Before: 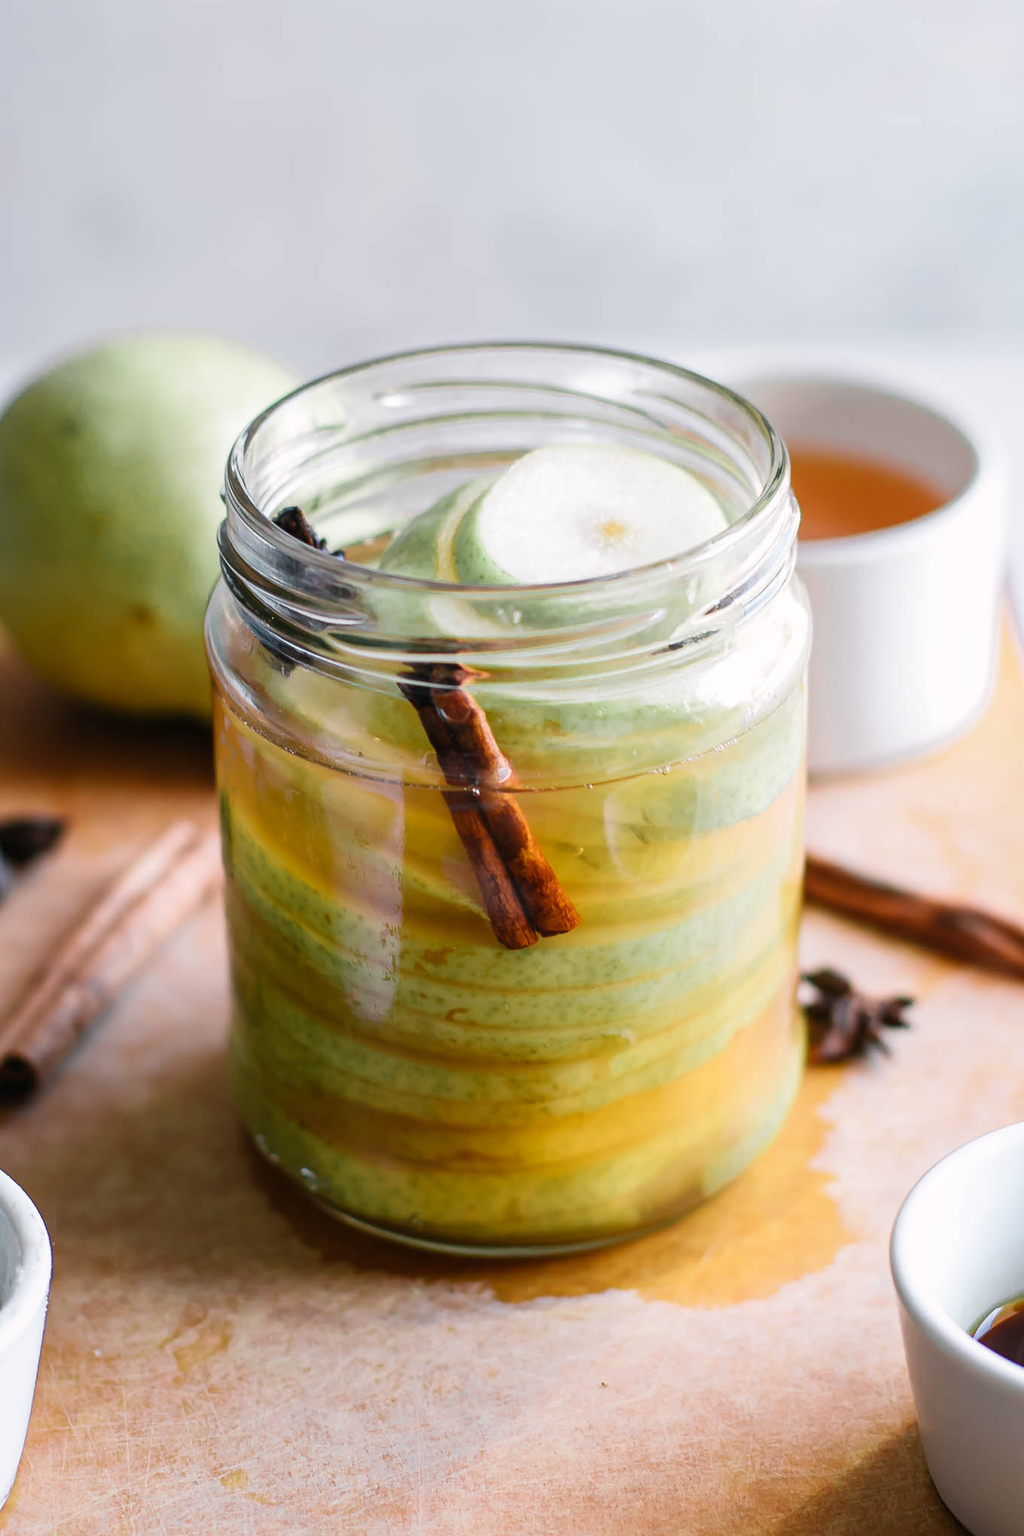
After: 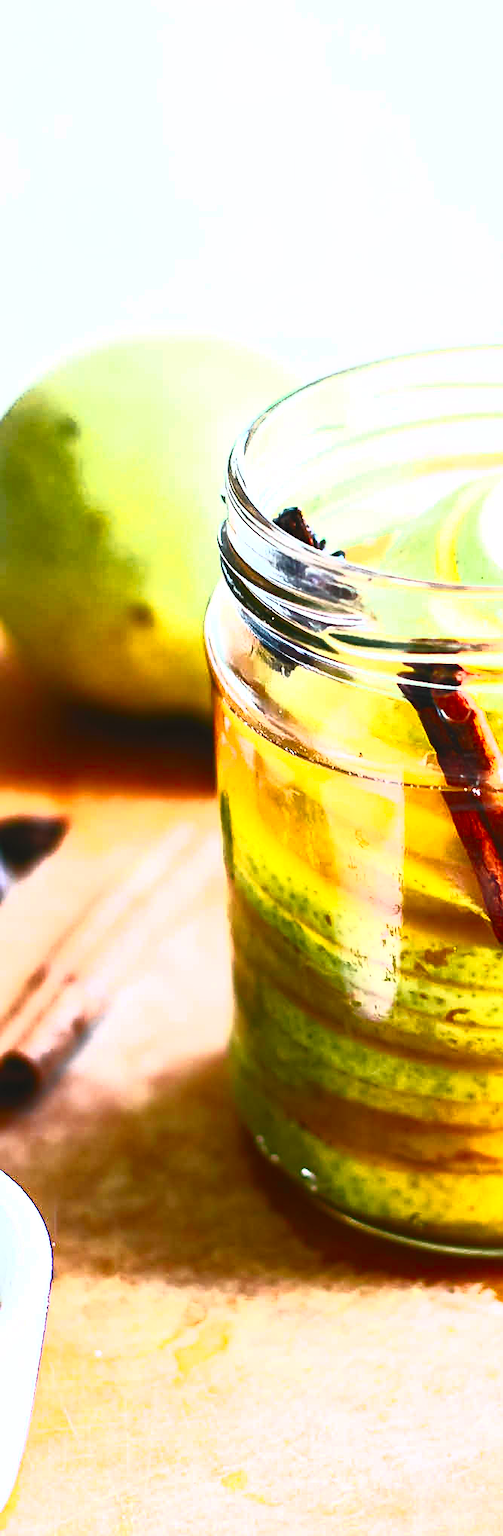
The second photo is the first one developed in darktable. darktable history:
local contrast: mode bilateral grid, contrast 20, coarseness 50, detail 130%, midtone range 0.2
sharpen: on, module defaults
crop and rotate: left 0.007%, top 0%, right 50.732%
contrast brightness saturation: contrast 0.999, brightness 0.996, saturation 0.985
tone curve: curves: ch0 [(0, 0) (0.003, 0.063) (0.011, 0.063) (0.025, 0.063) (0.044, 0.066) (0.069, 0.071) (0.1, 0.09) (0.136, 0.116) (0.177, 0.144) (0.224, 0.192) (0.277, 0.246) (0.335, 0.311) (0.399, 0.399) (0.468, 0.49) (0.543, 0.589) (0.623, 0.709) (0.709, 0.827) (0.801, 0.918) (0.898, 0.969) (1, 1)], color space Lab, independent channels, preserve colors none
tone equalizer: edges refinement/feathering 500, mask exposure compensation -1.57 EV, preserve details no
